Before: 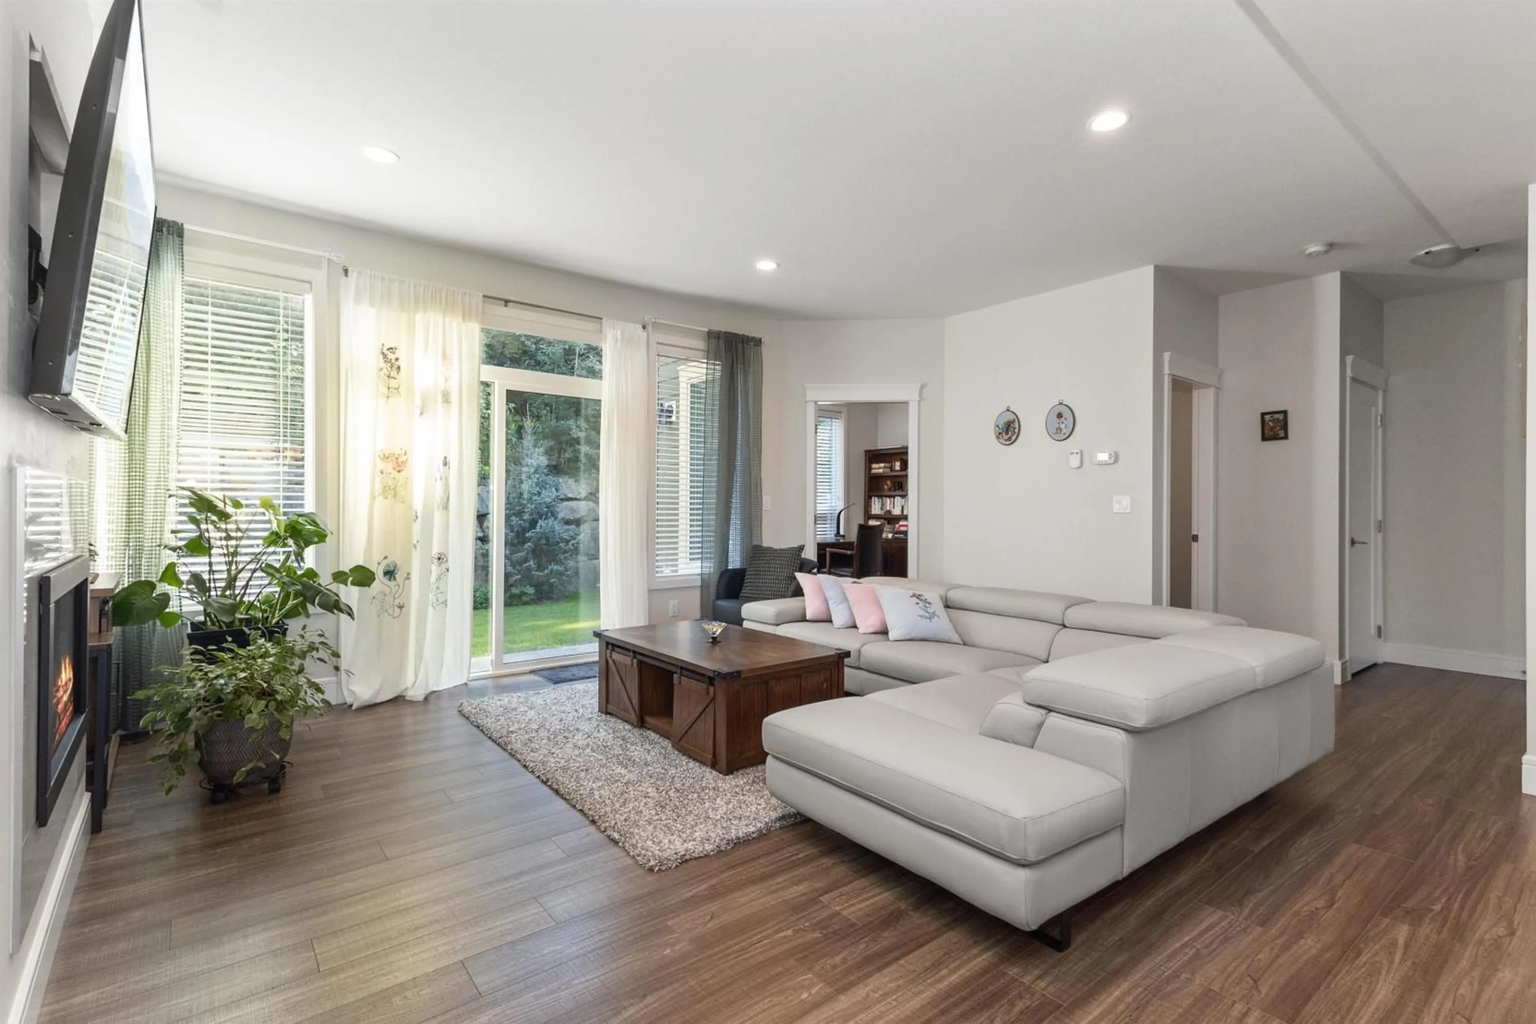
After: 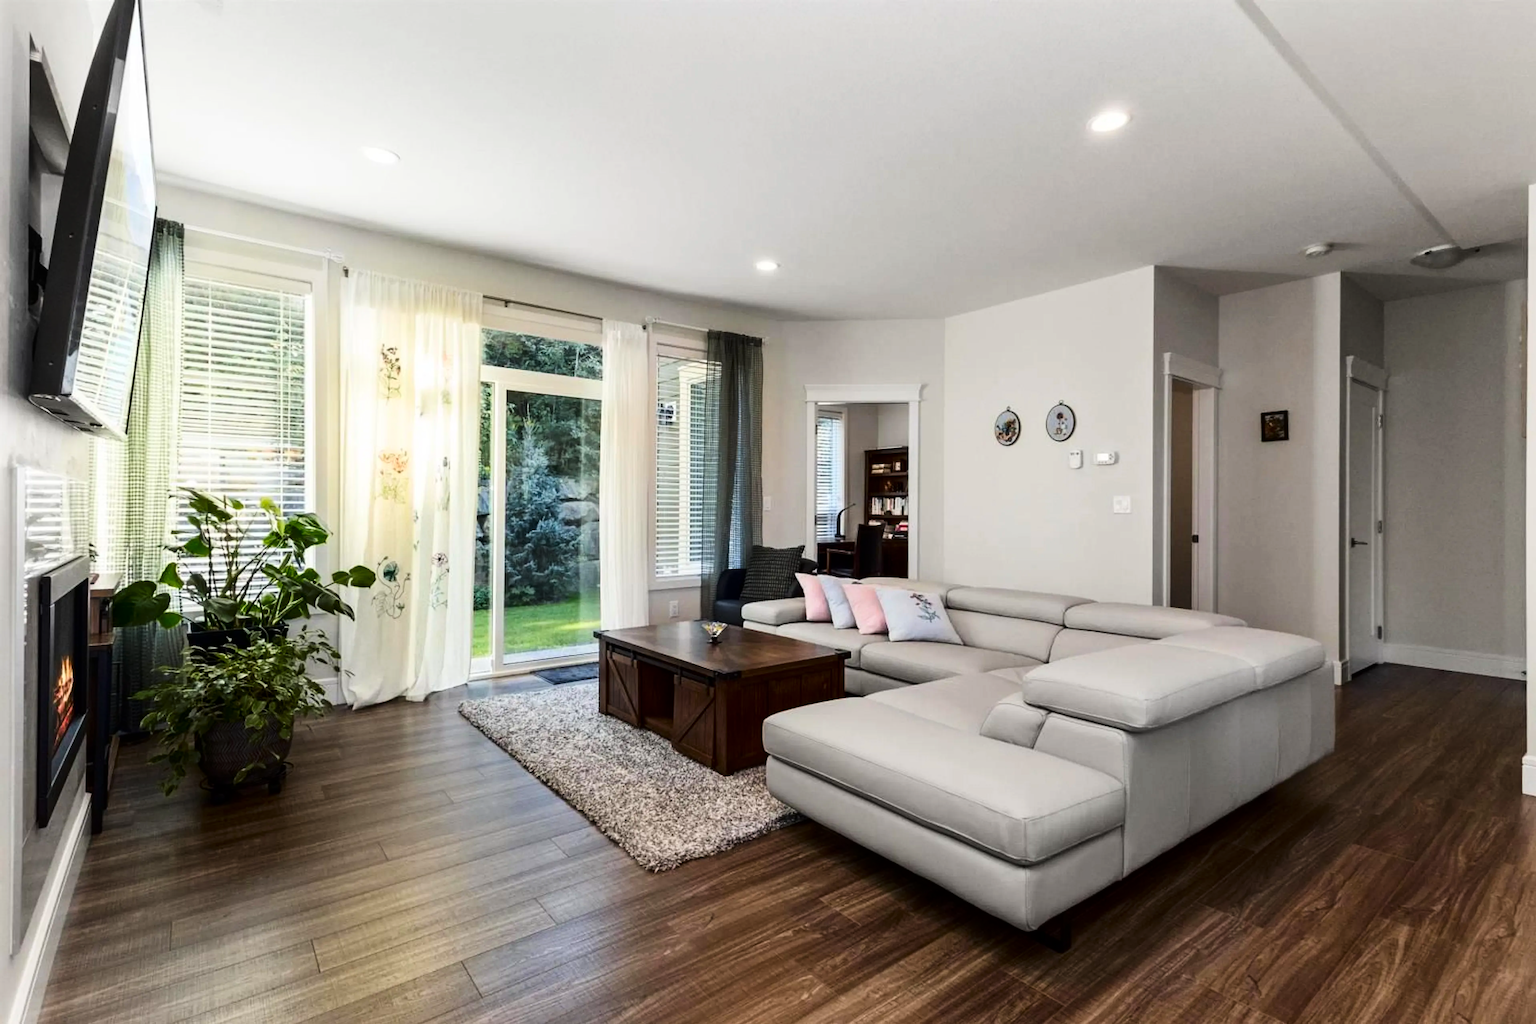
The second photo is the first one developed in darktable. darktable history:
tone curve: curves: ch0 [(0, 0) (0.004, 0.001) (0.133, 0.112) (0.325, 0.362) (0.832, 0.893) (1, 1)], color space Lab, linked channels, preserve colors none
contrast brightness saturation: contrast 0.13, brightness -0.24, saturation 0.14
